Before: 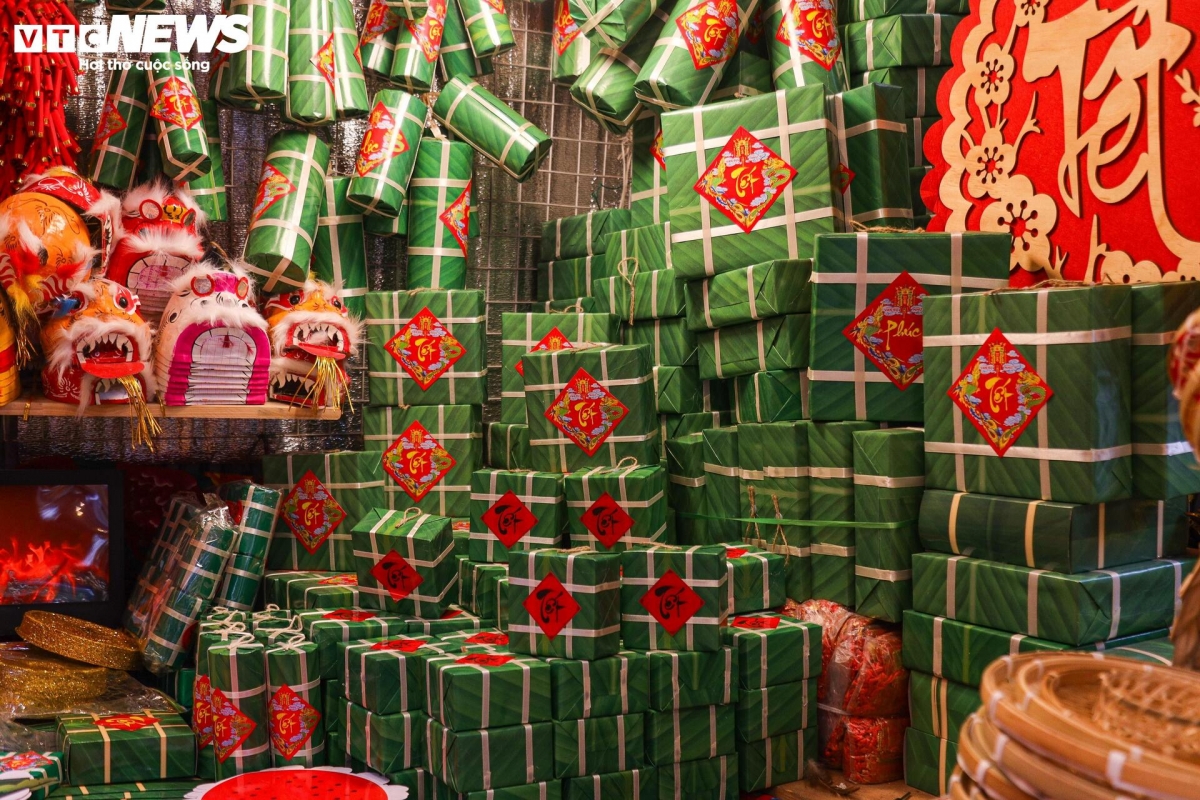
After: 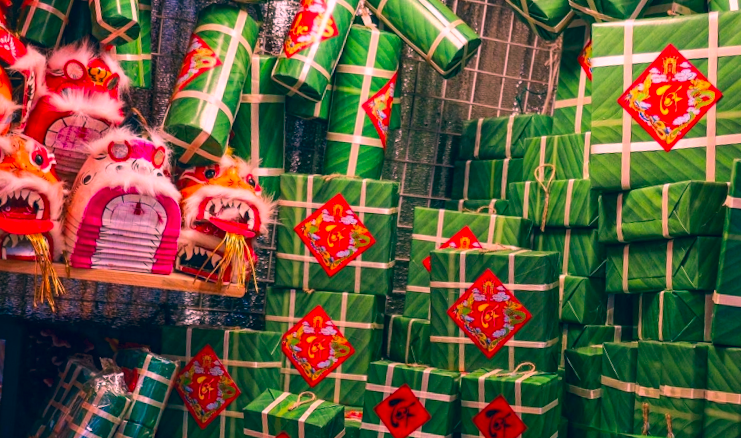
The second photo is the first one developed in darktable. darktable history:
local contrast: on, module defaults
crop and rotate: angle -5.55°, left 2.113%, top 6.832%, right 27.443%, bottom 30.602%
color correction: highlights a* 17.4, highlights b* 0.334, shadows a* -14.73, shadows b* -14.12, saturation 1.49
